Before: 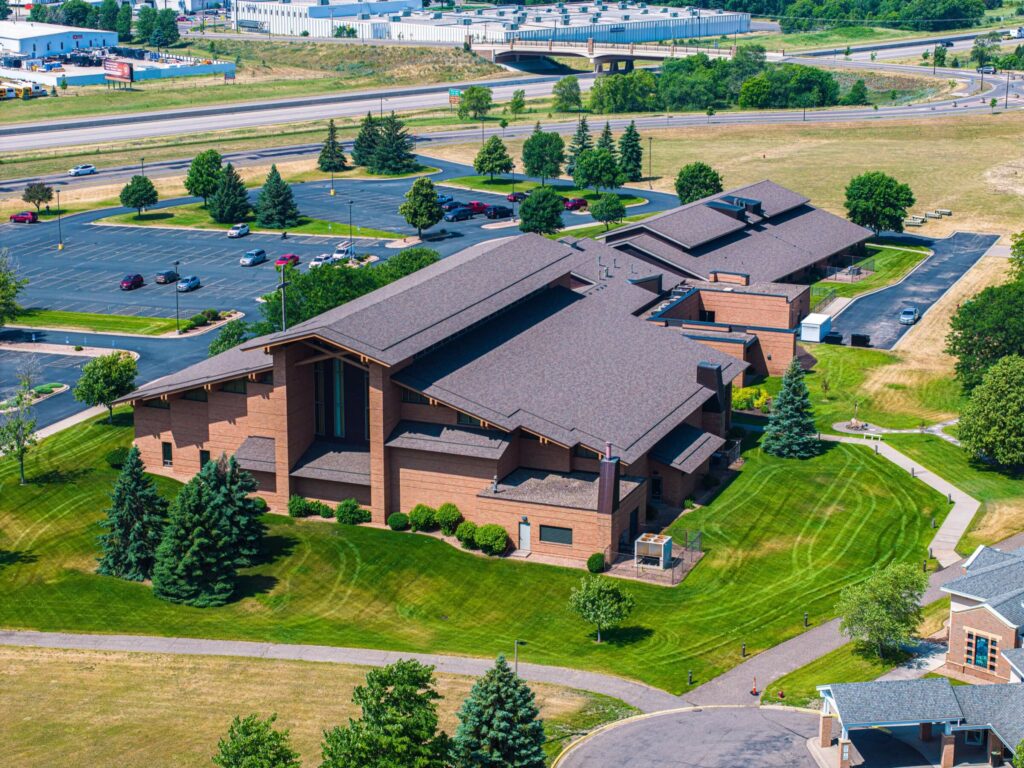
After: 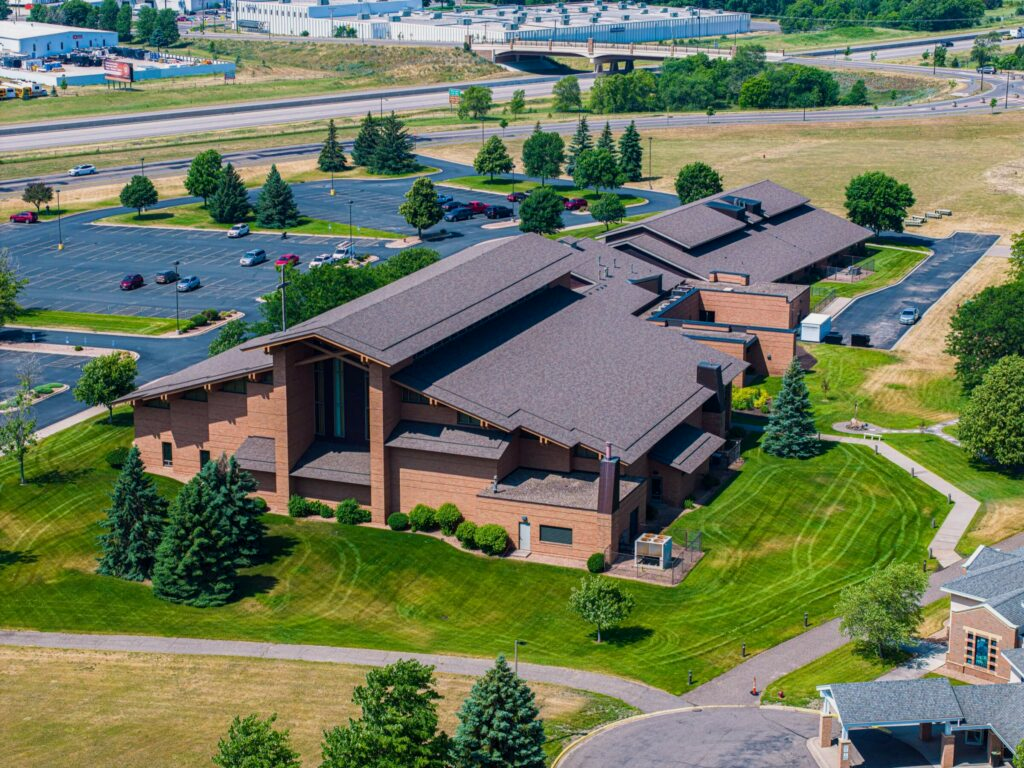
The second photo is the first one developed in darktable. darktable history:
exposure: black level correction 0.001, exposure -0.2 EV, compensate highlight preservation false
color zones: mix -62.47%
